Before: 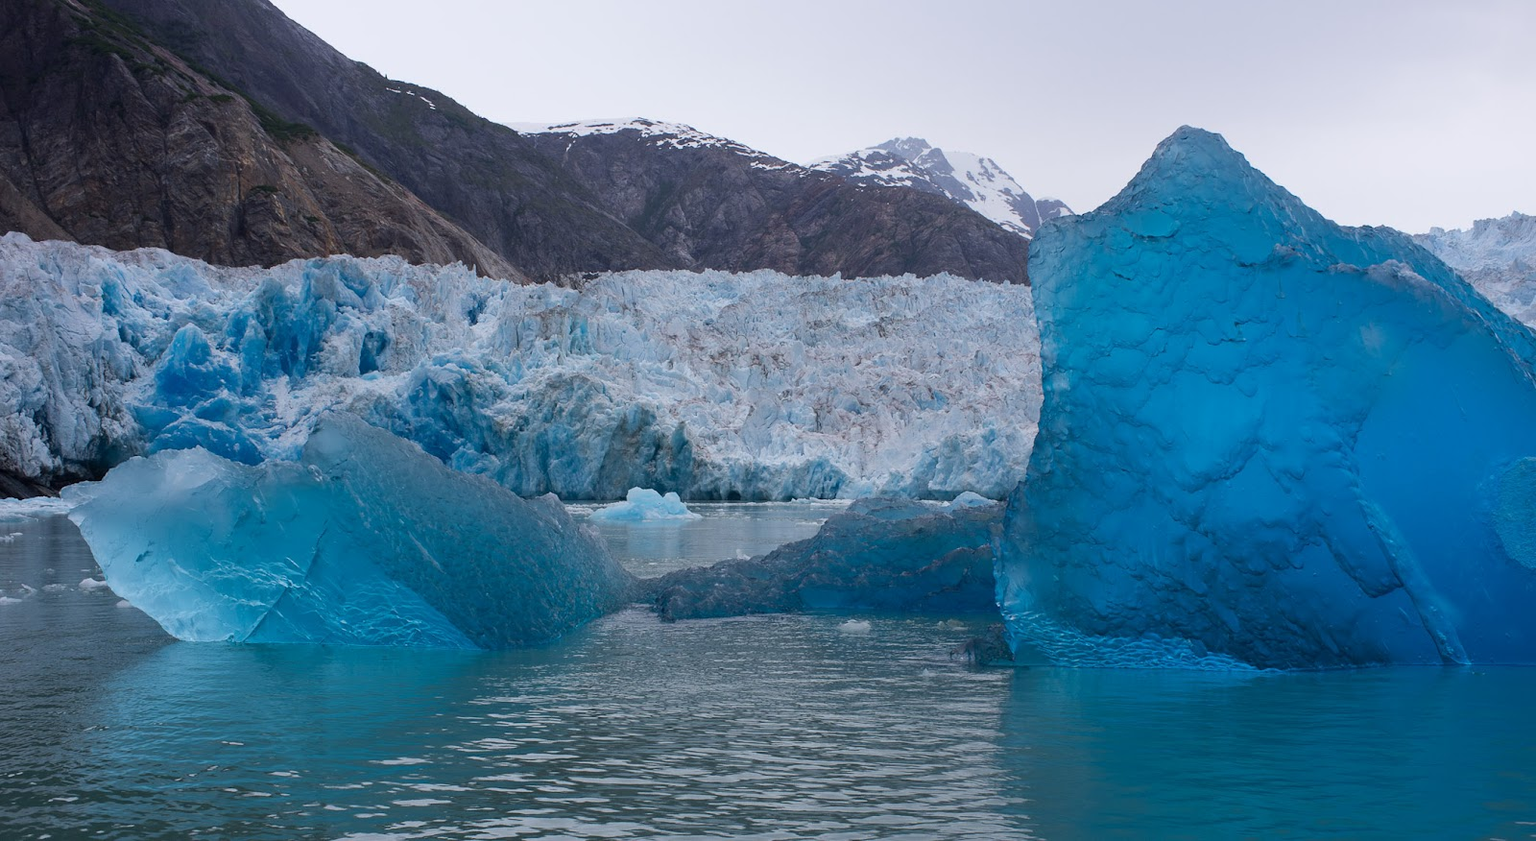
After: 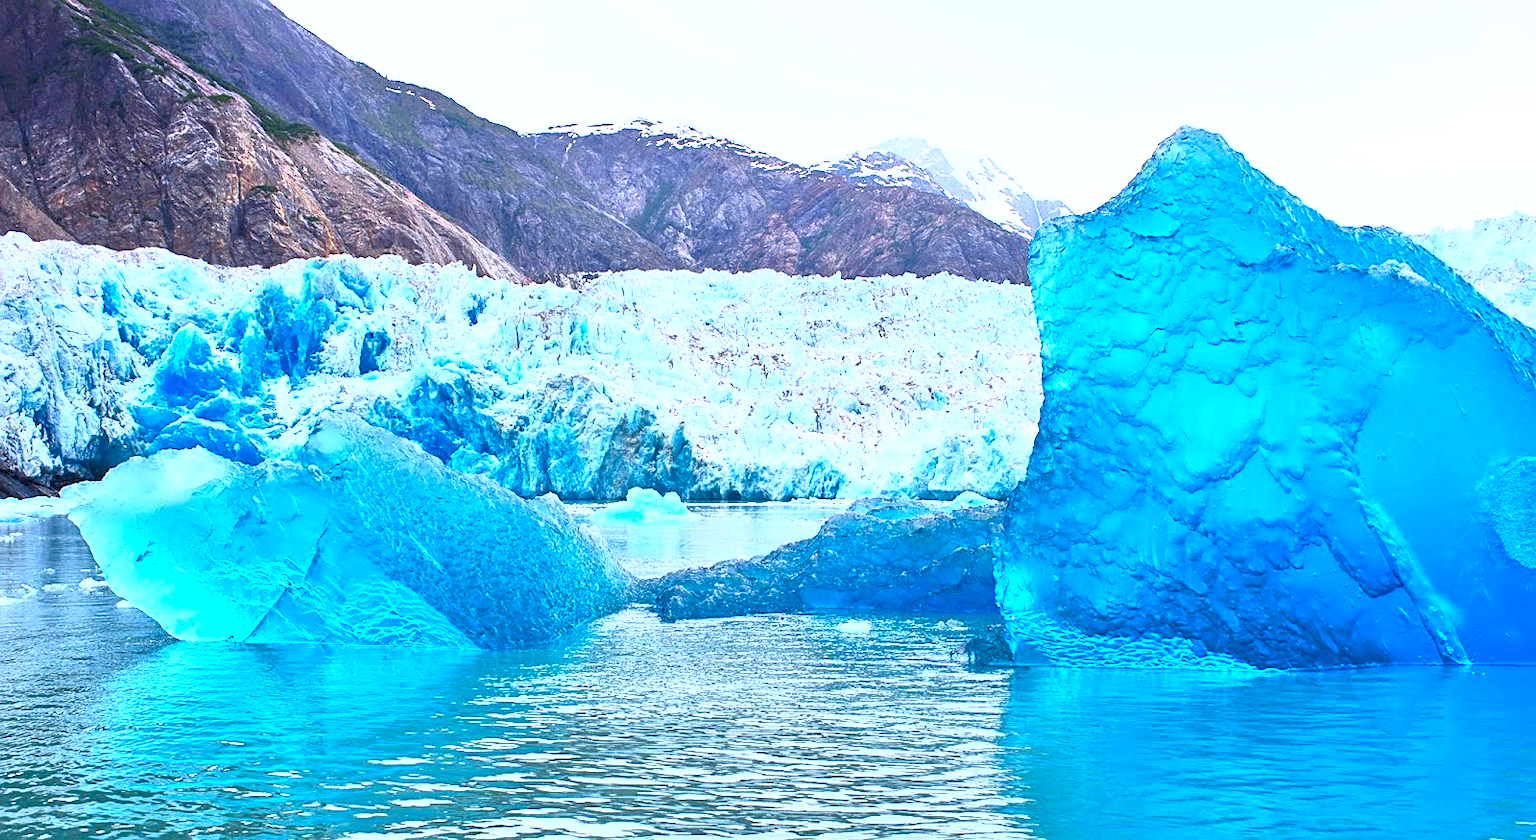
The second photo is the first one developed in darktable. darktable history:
sharpen: on, module defaults
local contrast: highlights 101%, shadows 101%, detail 119%, midtone range 0.2
tone equalizer: -7 EV 0.148 EV, -6 EV 0.59 EV, -5 EV 1.17 EV, -4 EV 1.33 EV, -3 EV 1.16 EV, -2 EV 0.6 EV, -1 EV 0.154 EV
contrast brightness saturation: contrast 0.997, brightness 1, saturation 0.989
shadows and highlights: radius 331.51, shadows 54.46, highlights -99.46, compress 94.34%, soften with gaussian
